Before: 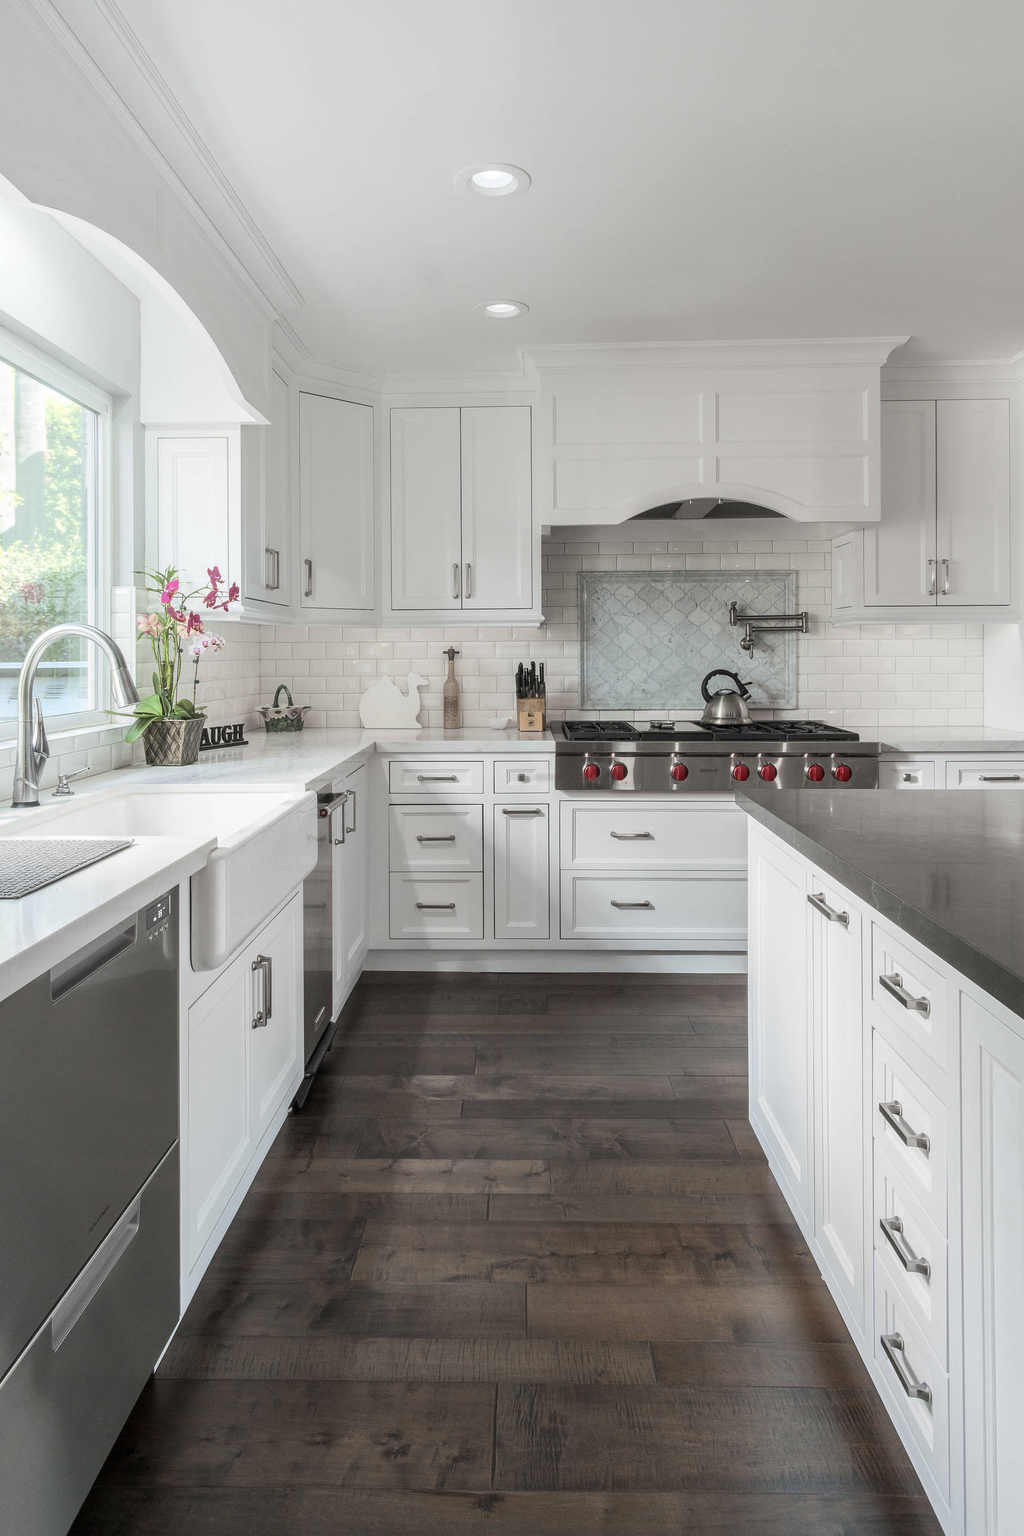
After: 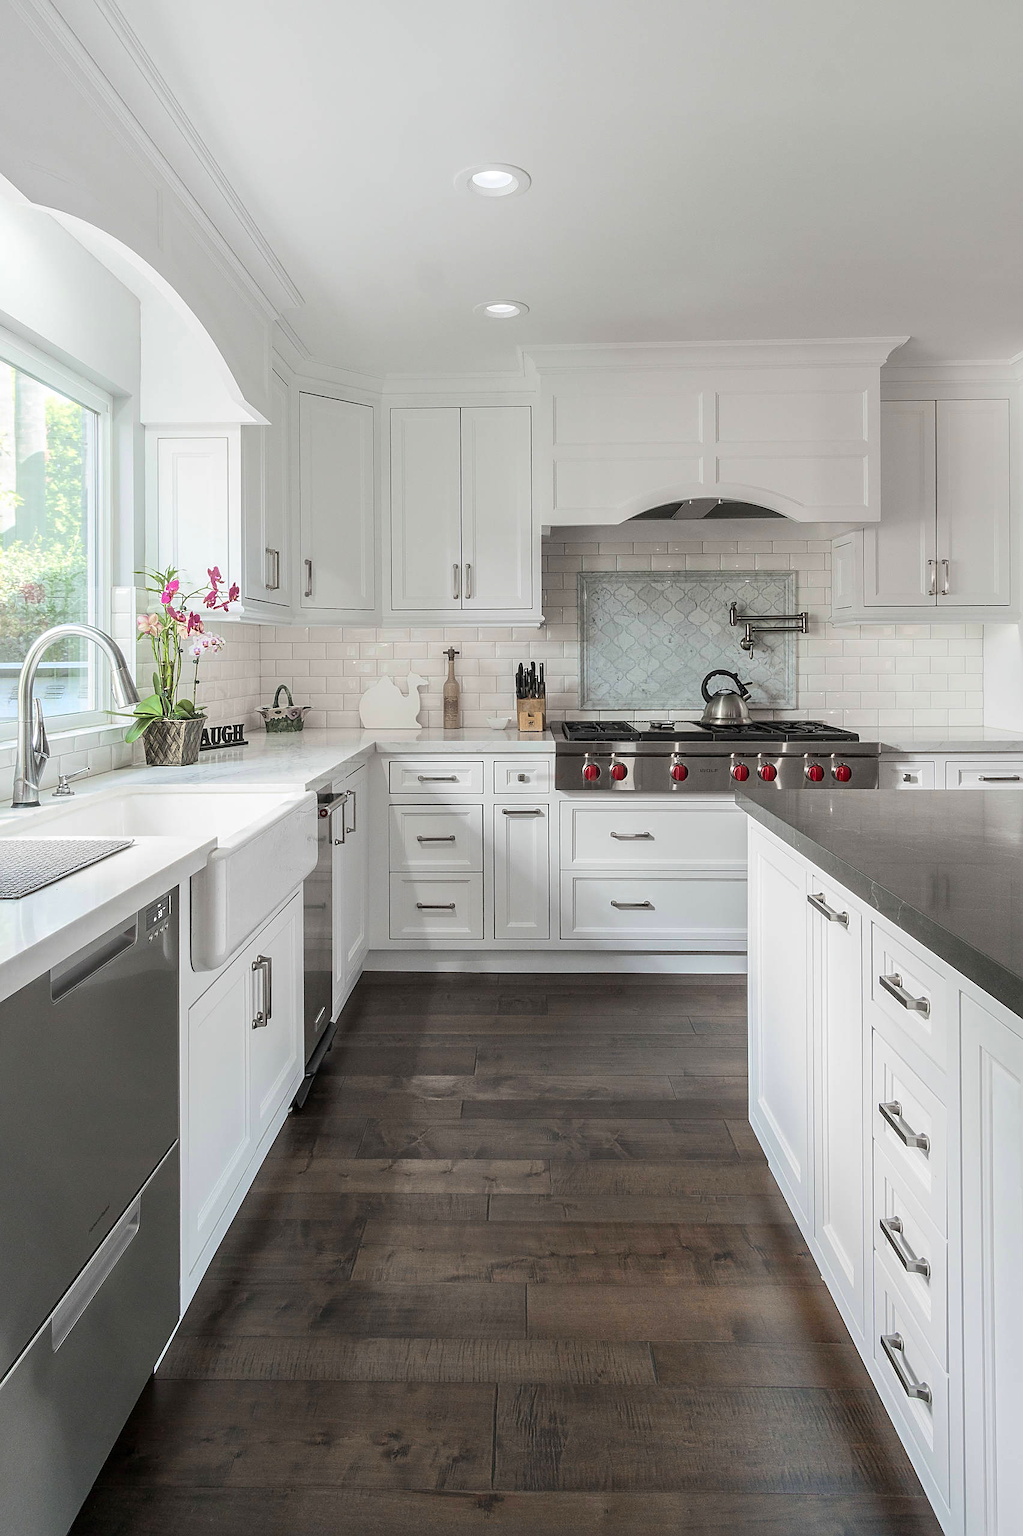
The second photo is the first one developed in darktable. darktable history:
sharpen: amount 0.491
color balance rgb: perceptual saturation grading › global saturation 24.987%
